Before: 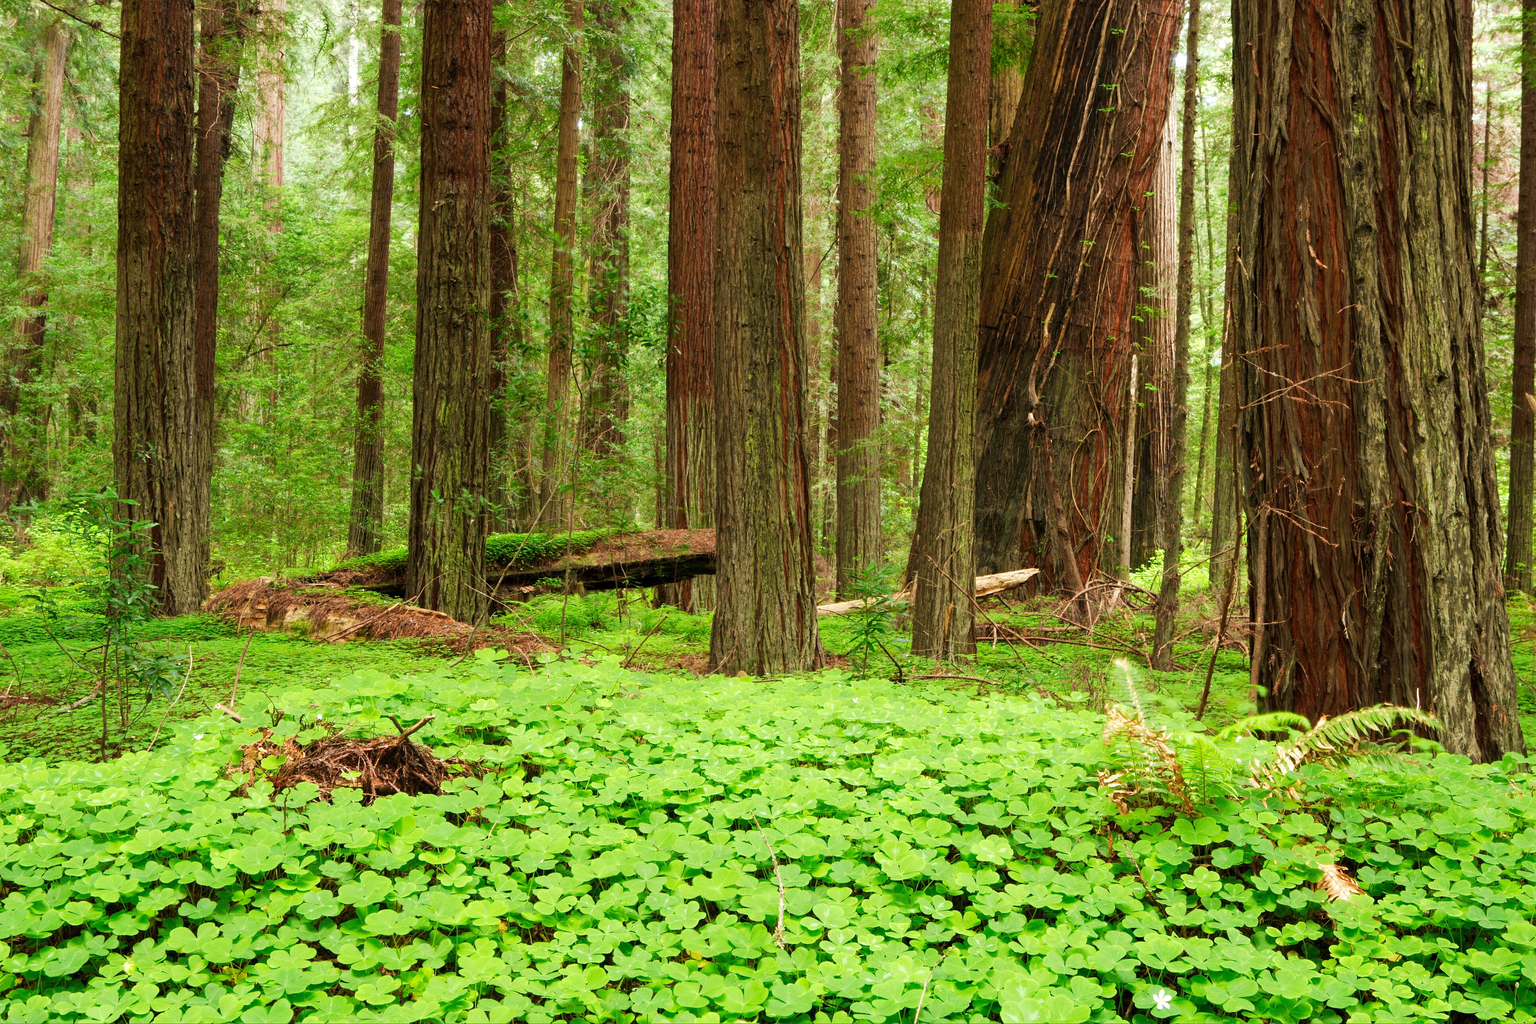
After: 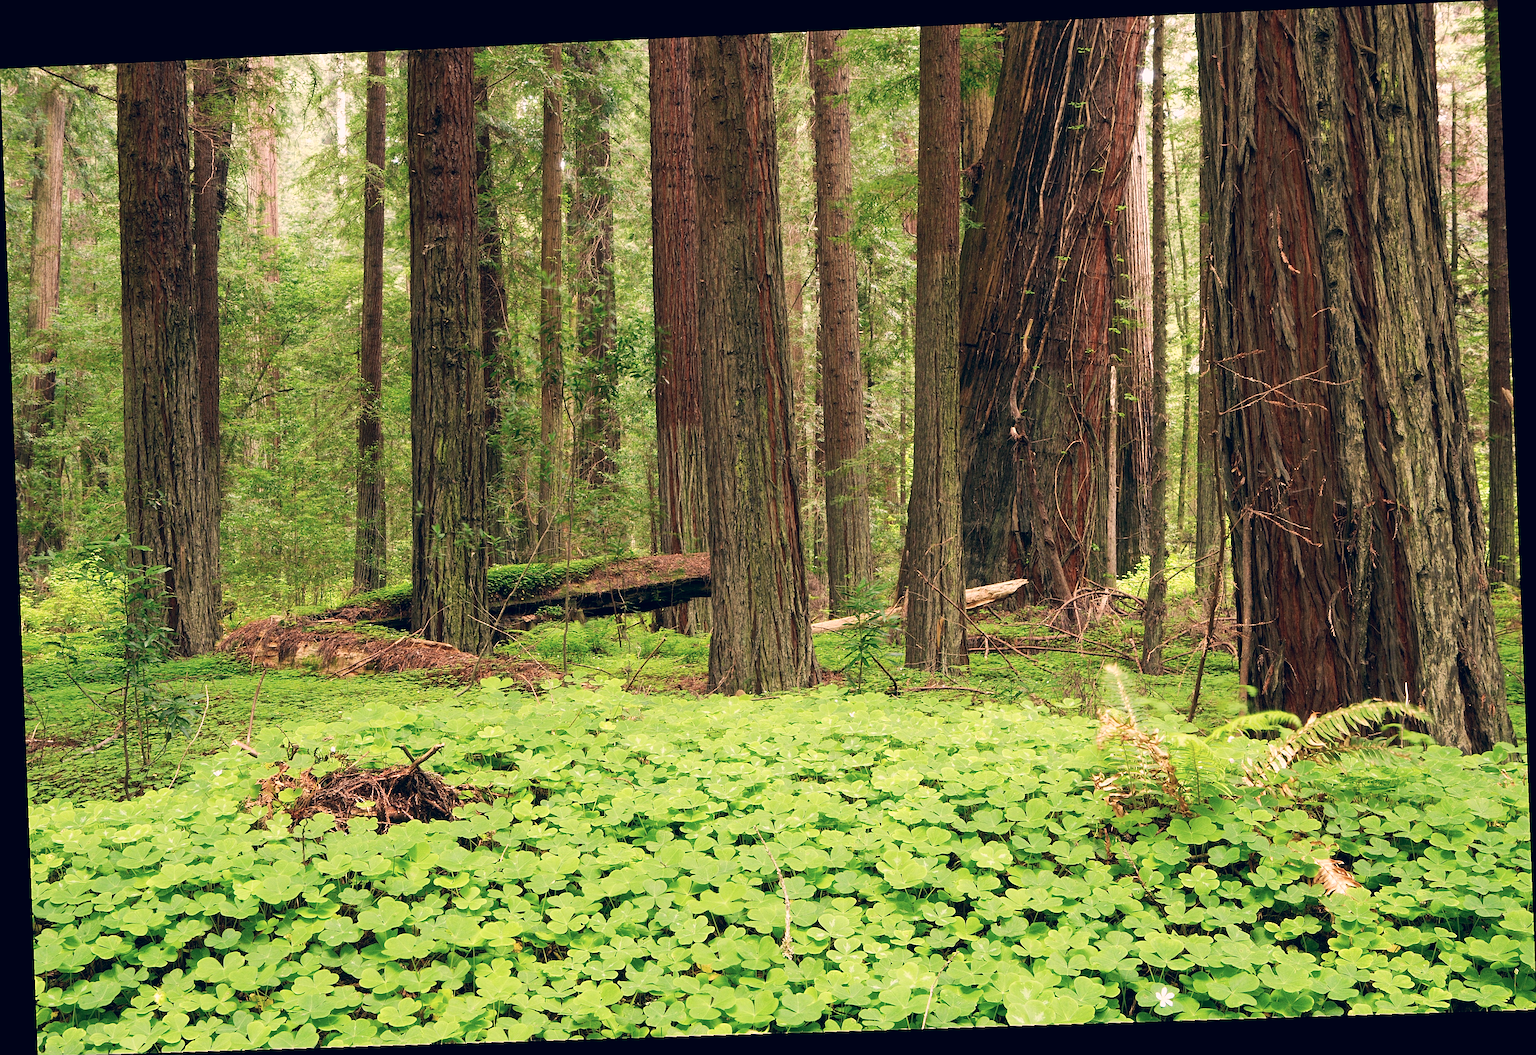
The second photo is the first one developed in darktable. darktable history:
rotate and perspective: rotation -2.22°, lens shift (horizontal) -0.022, automatic cropping off
sharpen: on, module defaults
color correction: highlights a* 14.46, highlights b* 5.85, shadows a* -5.53, shadows b* -15.24, saturation 0.85
